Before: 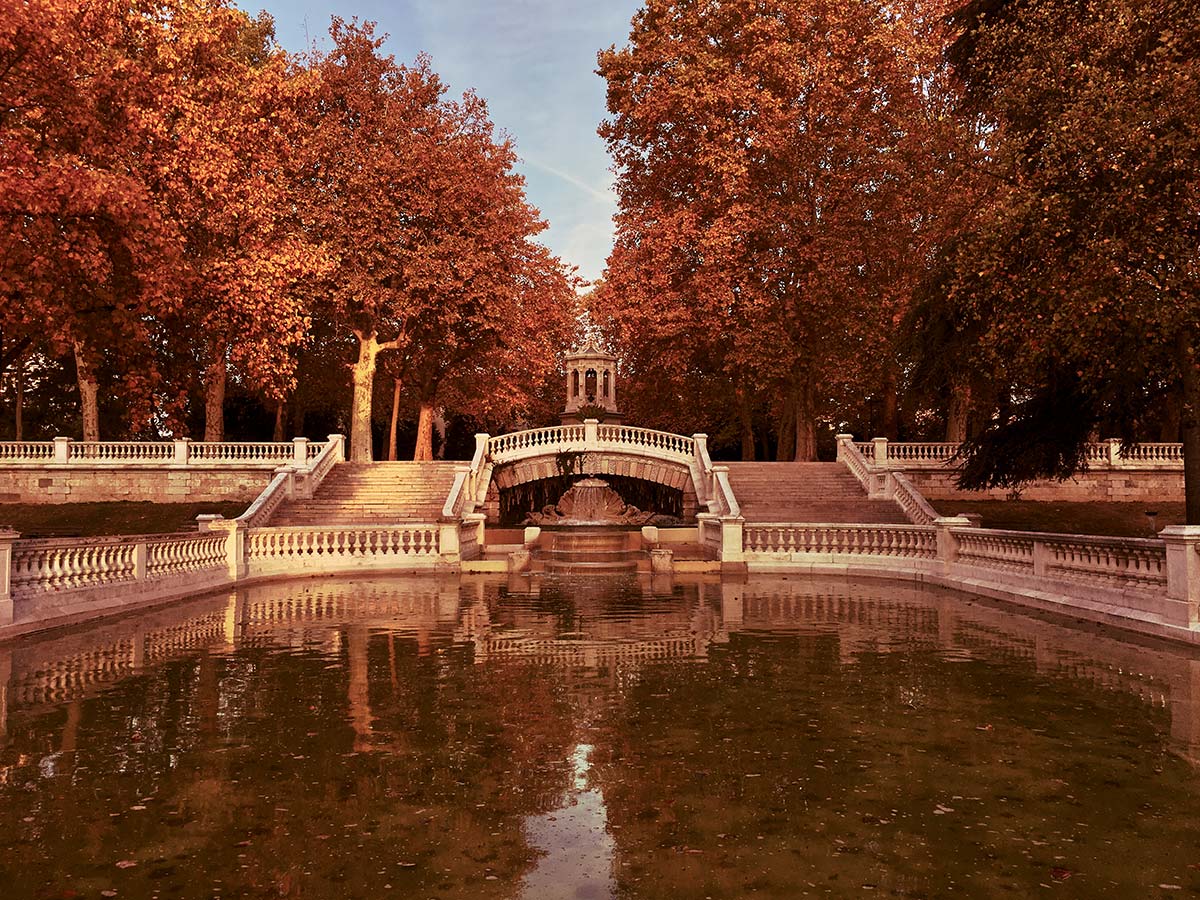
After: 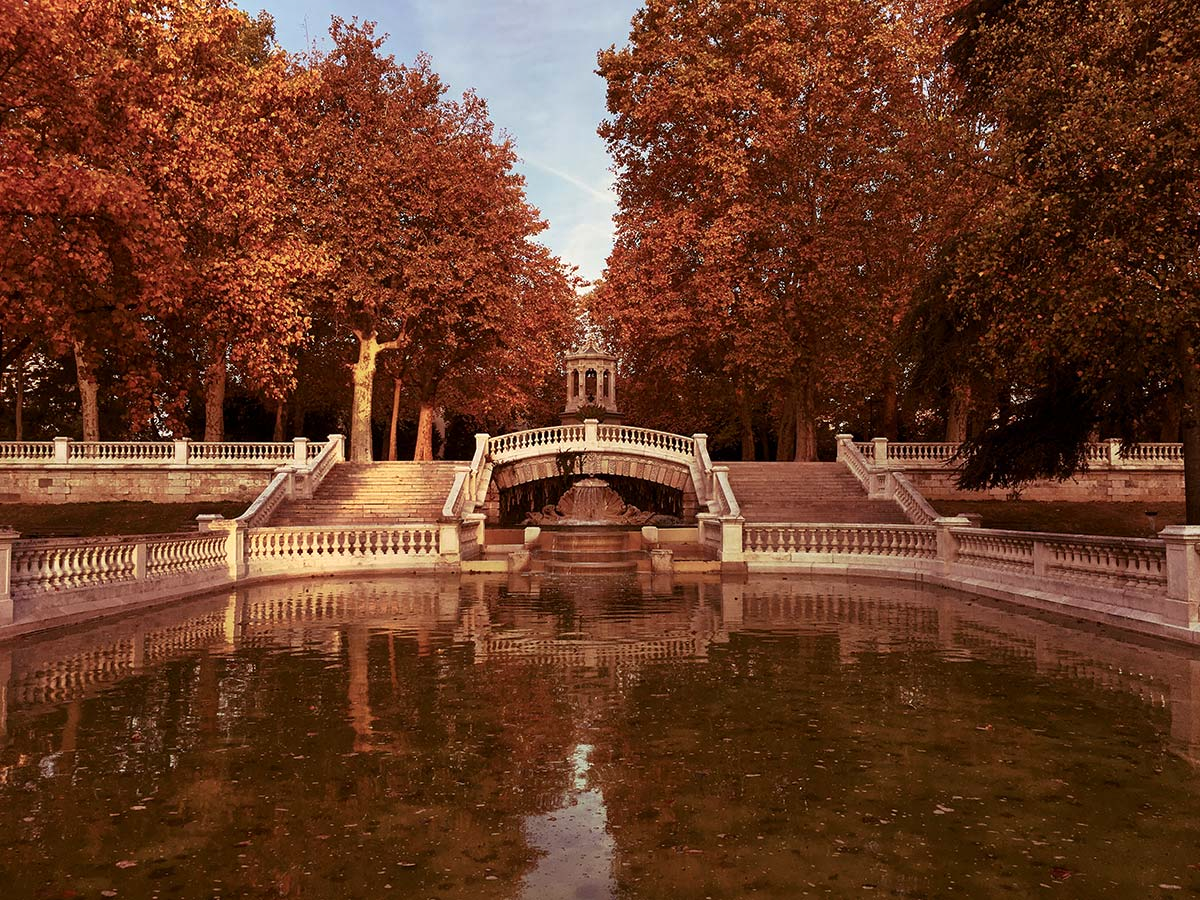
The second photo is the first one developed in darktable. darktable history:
tone equalizer: -8 EV -0.001 EV, -7 EV 0.001 EV, -6 EV -0.004 EV, -5 EV -0.01 EV, -4 EV -0.08 EV, -3 EV -0.207 EV, -2 EV -0.259 EV, -1 EV 0.109 EV, +0 EV 0.312 EV, mask exposure compensation -0.501 EV
